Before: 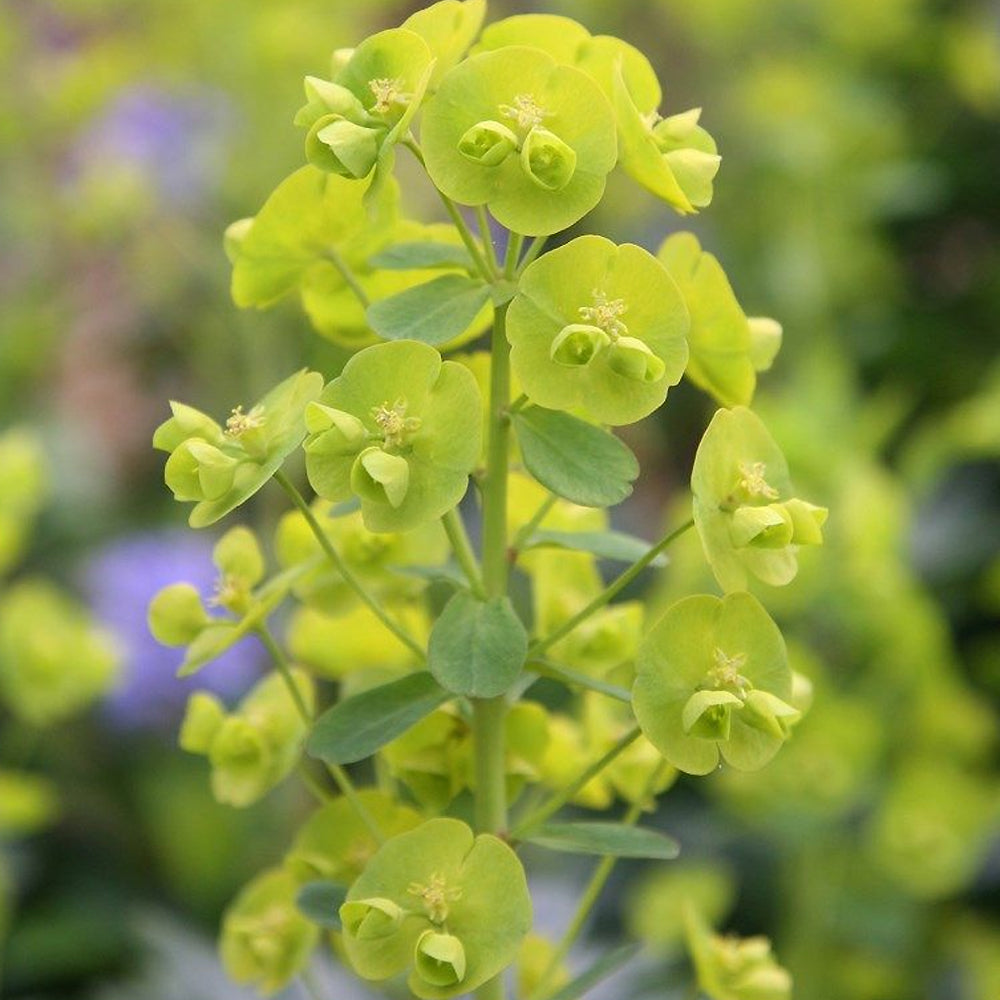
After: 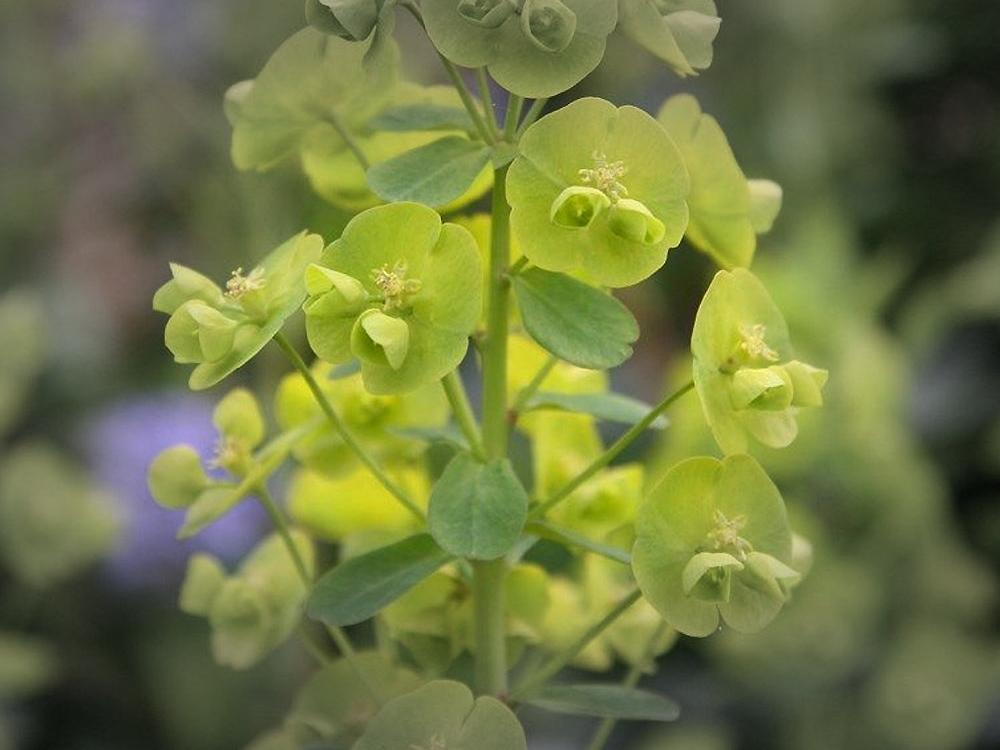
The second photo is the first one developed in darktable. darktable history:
vignetting: fall-off start 48.41%, automatic ratio true, width/height ratio 1.29, unbound false
shadows and highlights: highlights color adjustment 0%, soften with gaussian
crop: top 13.819%, bottom 11.169%
